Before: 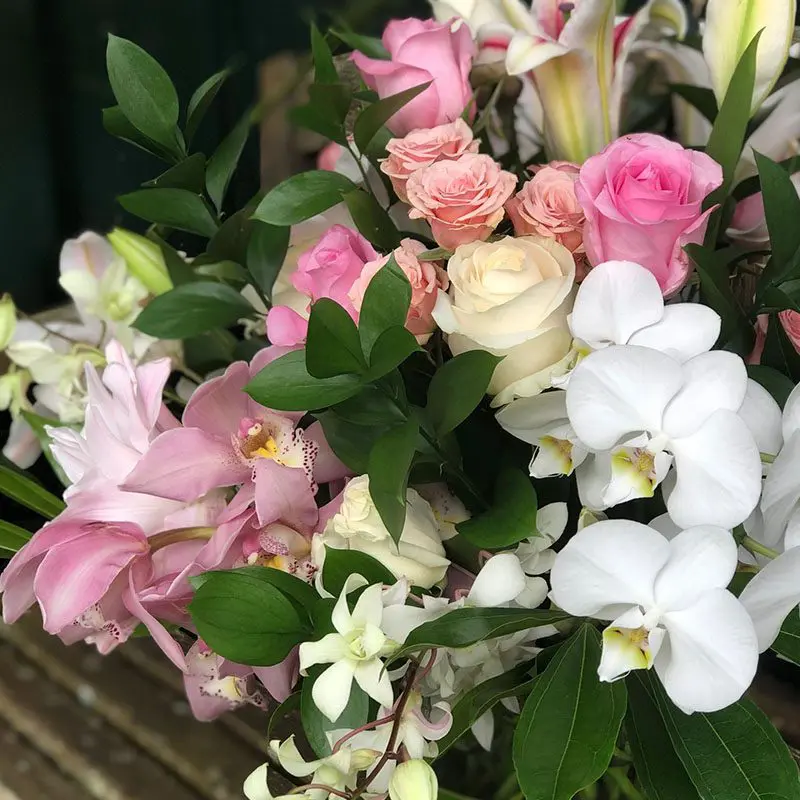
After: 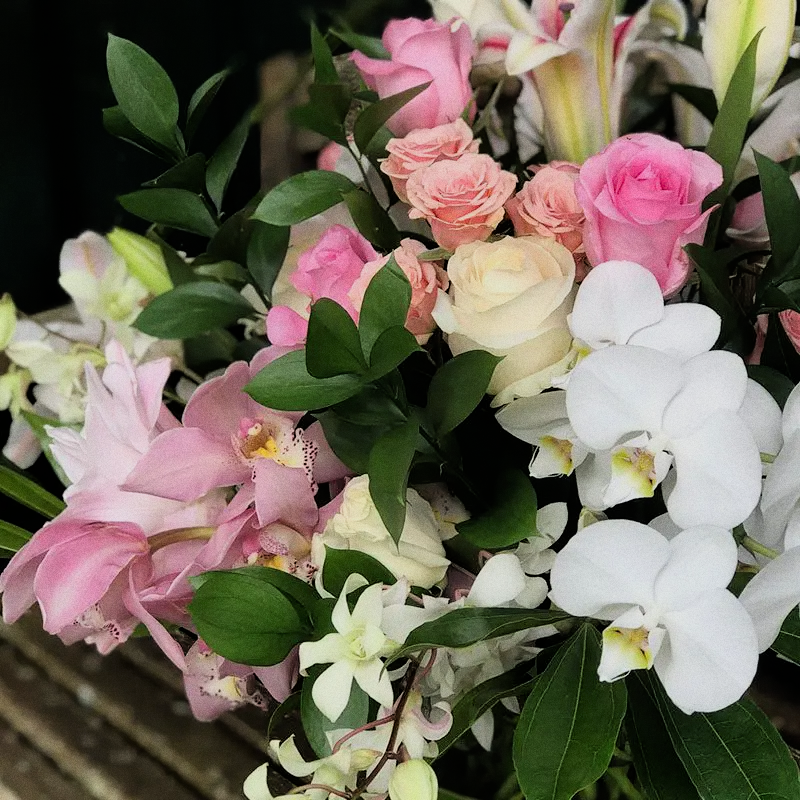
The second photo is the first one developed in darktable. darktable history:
grain: strength 26%
filmic rgb: threshold 3 EV, hardness 4.17, latitude 50%, contrast 1.1, preserve chrominance max RGB, color science v6 (2022), contrast in shadows safe, contrast in highlights safe, enable highlight reconstruction true
